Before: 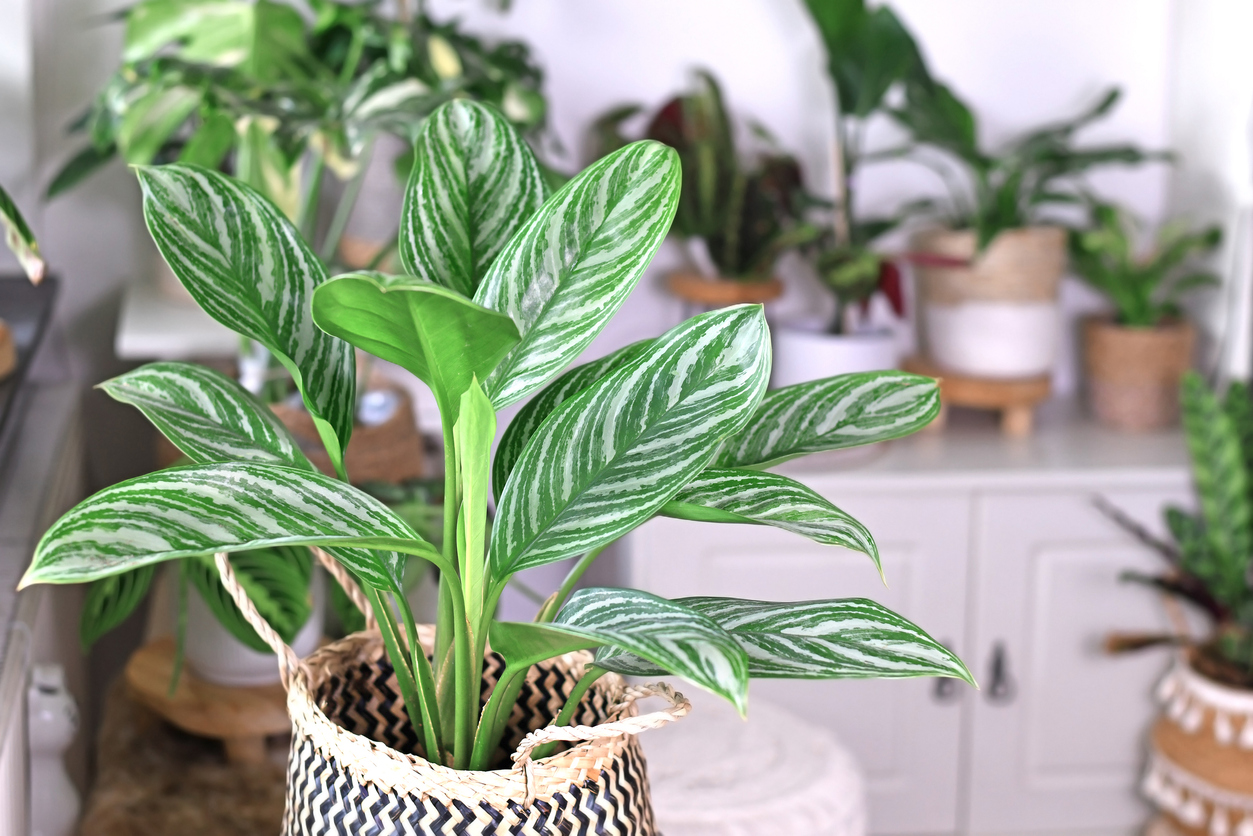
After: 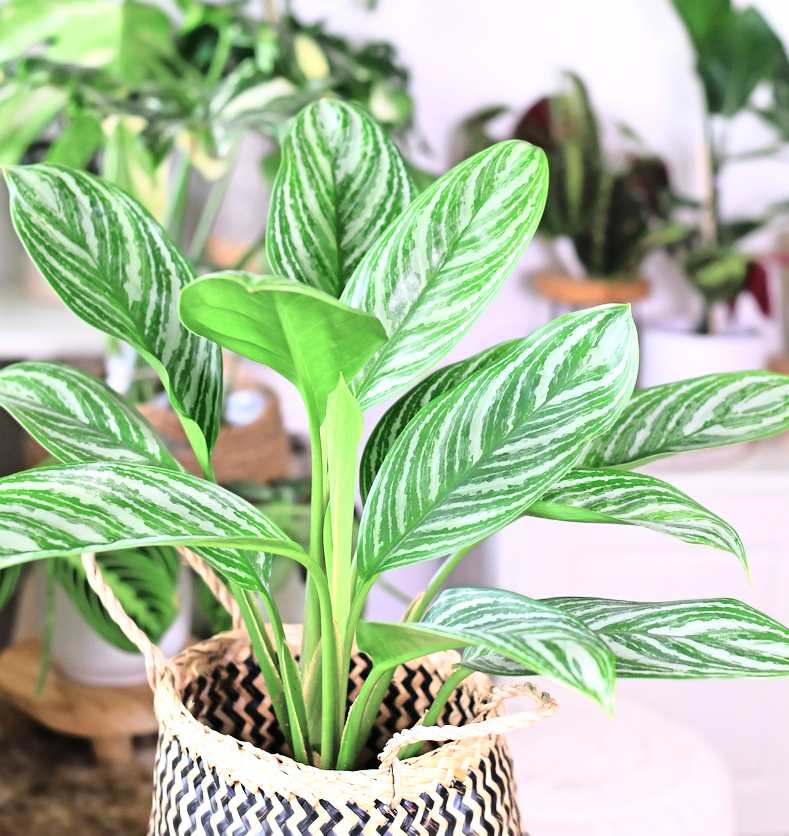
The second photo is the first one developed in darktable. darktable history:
base curve: curves: ch0 [(0, 0) (0.028, 0.03) (0.121, 0.232) (0.46, 0.748) (0.859, 0.968) (1, 1)]
crop: left 10.668%, right 26.358%
